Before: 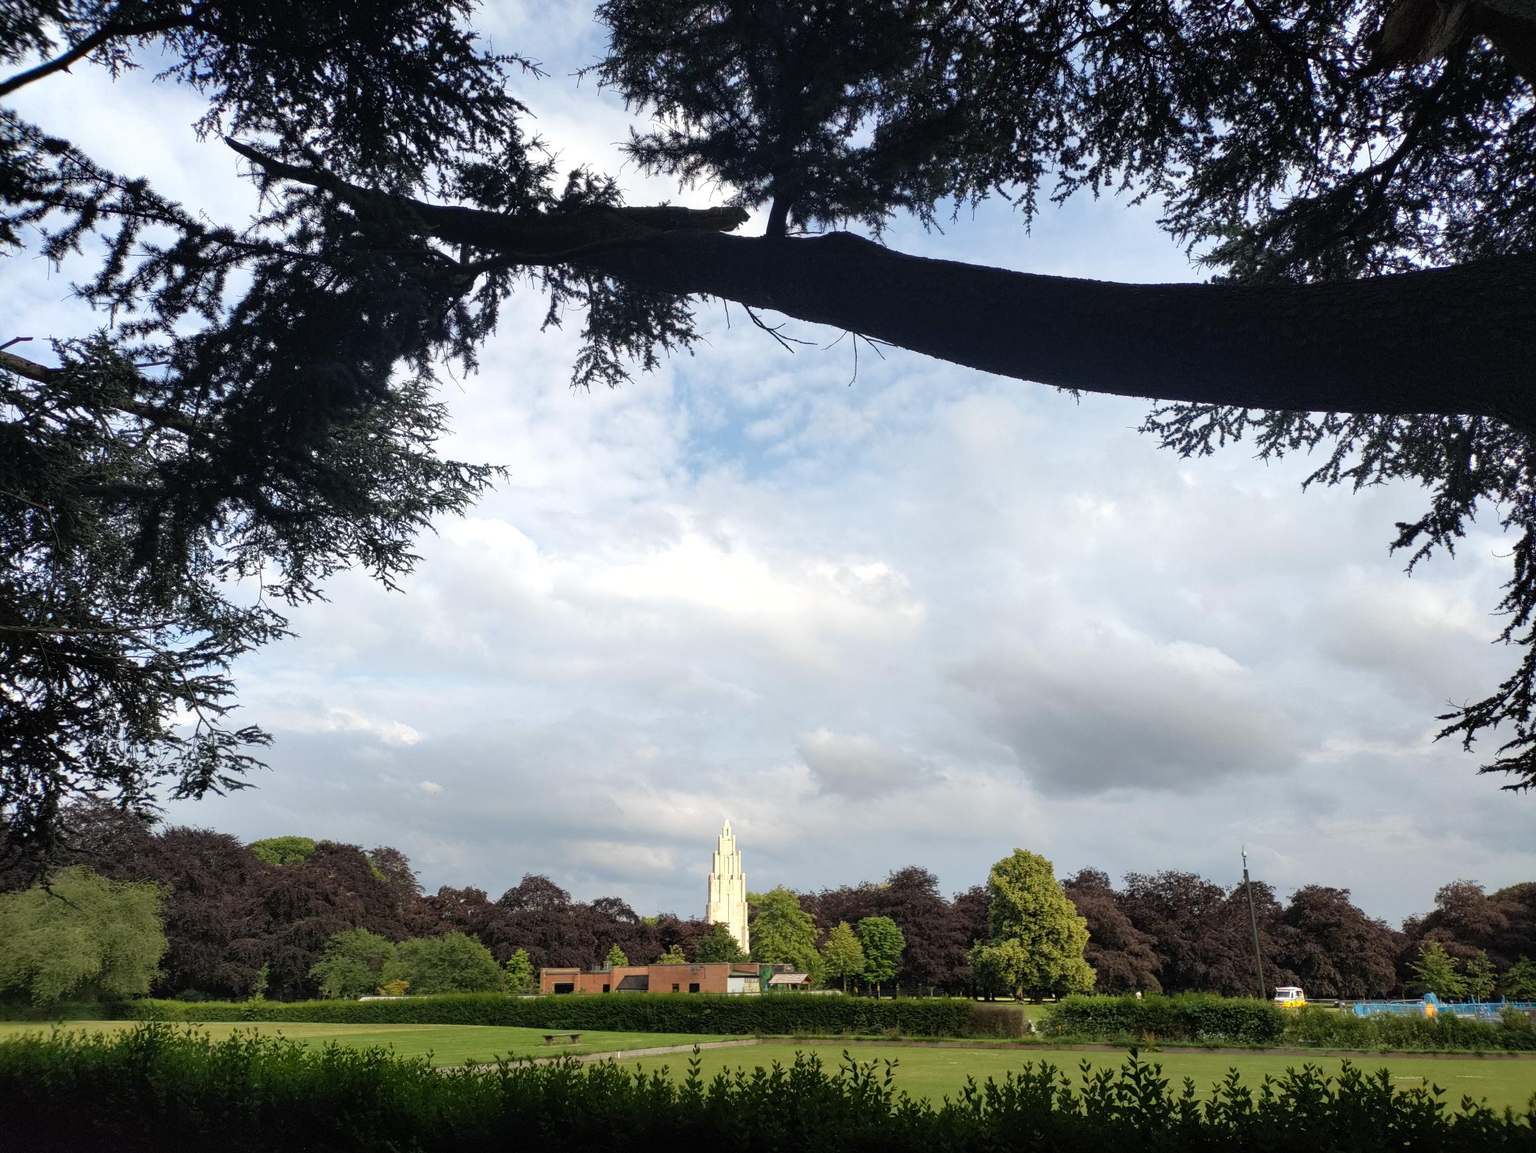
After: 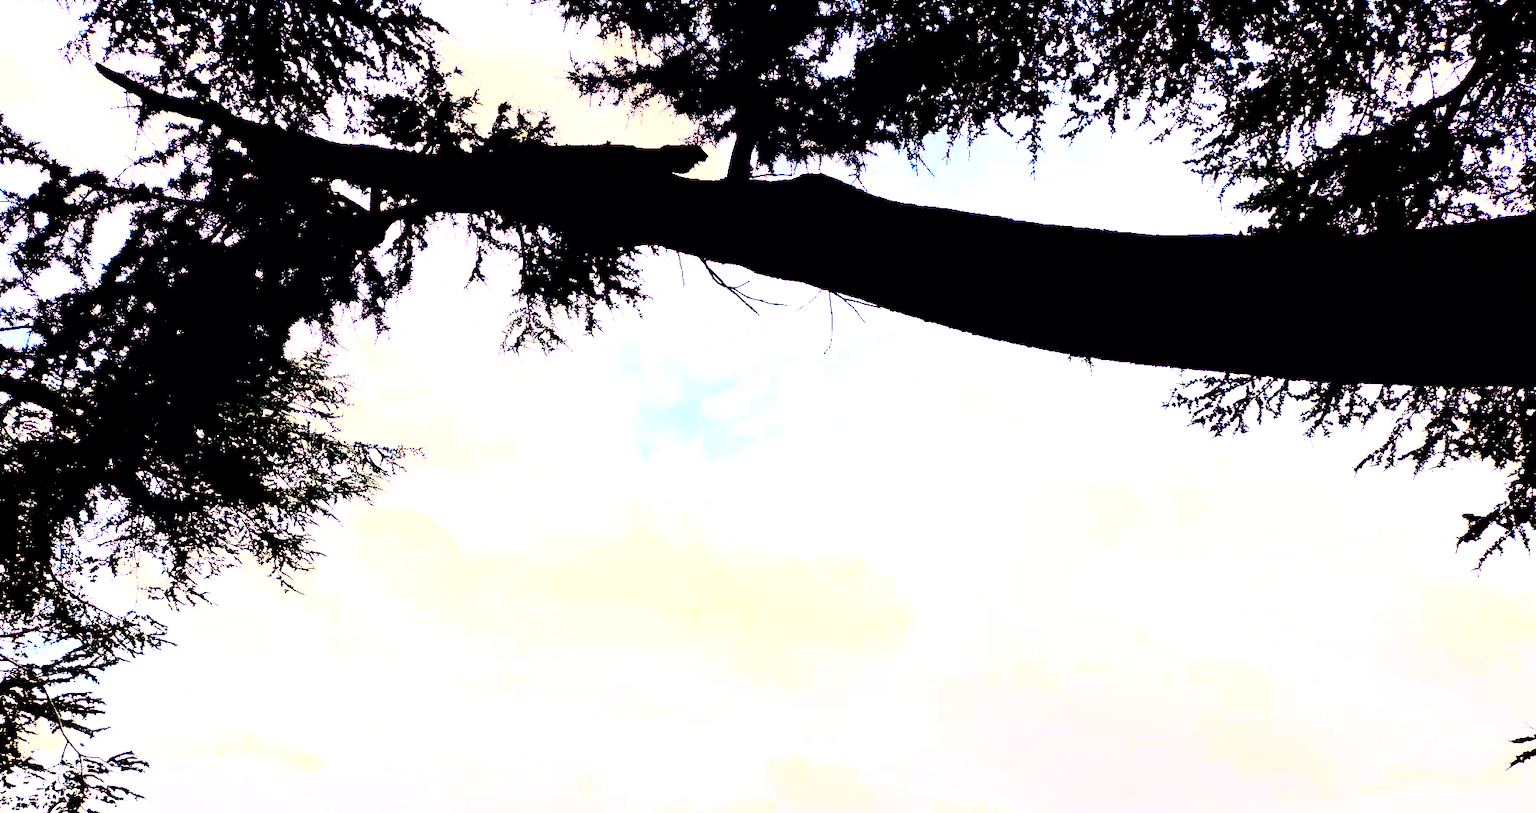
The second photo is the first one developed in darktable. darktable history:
crop and rotate: left 9.345%, top 7.22%, right 4.982%, bottom 32.331%
contrast brightness saturation: contrast 0.77, brightness -1, saturation 1
white balance: red 0.974, blue 1.044
exposure: black level correction 0, exposure 1.3 EV, compensate highlight preservation false
tone curve: curves: ch0 [(0, 0) (0.004, 0) (0.133, 0.071) (0.325, 0.456) (0.832, 0.957) (1, 1)], color space Lab, linked channels, preserve colors none
color correction: highlights a* 15, highlights b* 31.55
